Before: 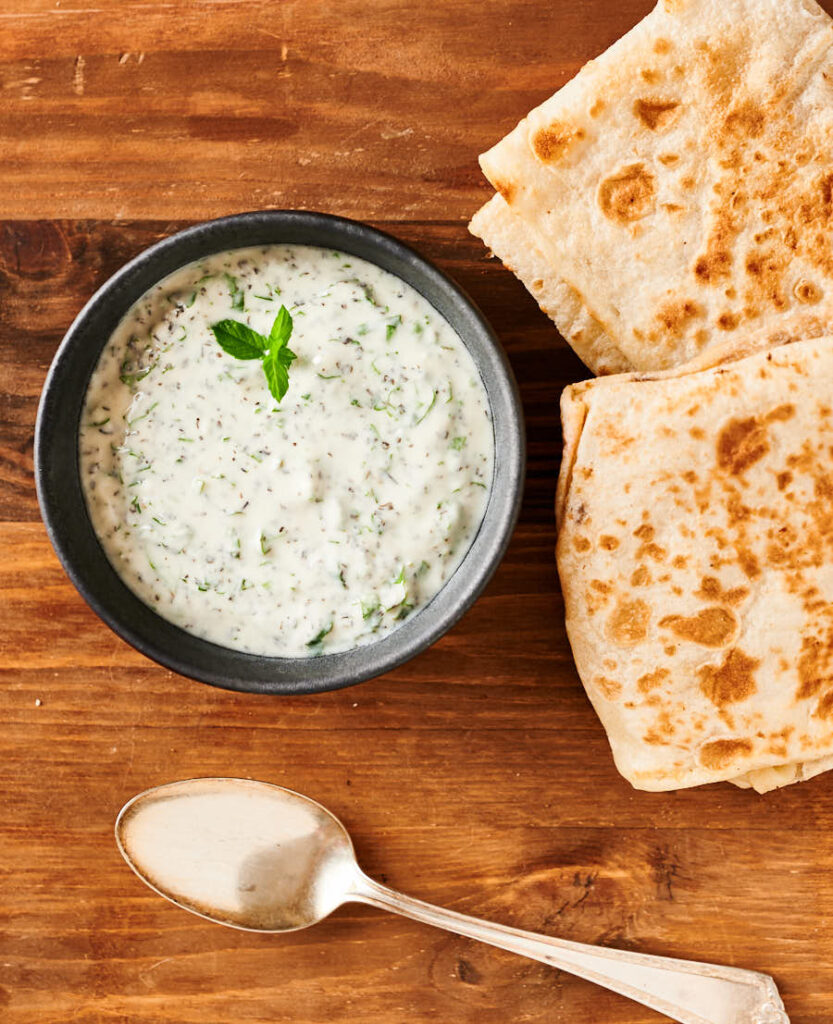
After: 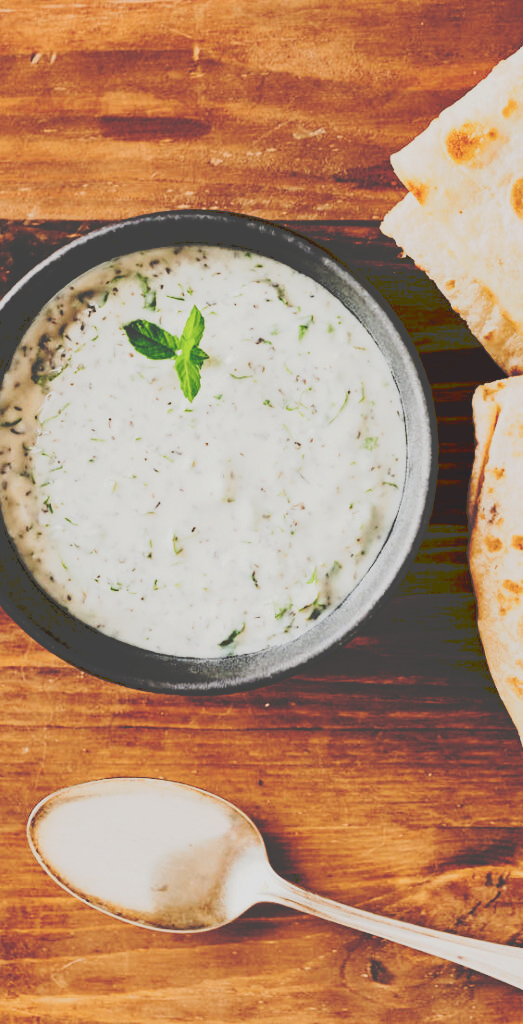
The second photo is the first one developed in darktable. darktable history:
crop: left 10.644%, right 26.528%
tone curve: curves: ch0 [(0, 0) (0.003, 0.272) (0.011, 0.275) (0.025, 0.275) (0.044, 0.278) (0.069, 0.282) (0.1, 0.284) (0.136, 0.287) (0.177, 0.294) (0.224, 0.314) (0.277, 0.347) (0.335, 0.403) (0.399, 0.473) (0.468, 0.552) (0.543, 0.622) (0.623, 0.69) (0.709, 0.756) (0.801, 0.818) (0.898, 0.865) (1, 1)], preserve colors none
filmic rgb: black relative exposure -5 EV, hardness 2.88, contrast 1.4, highlights saturation mix -30%
